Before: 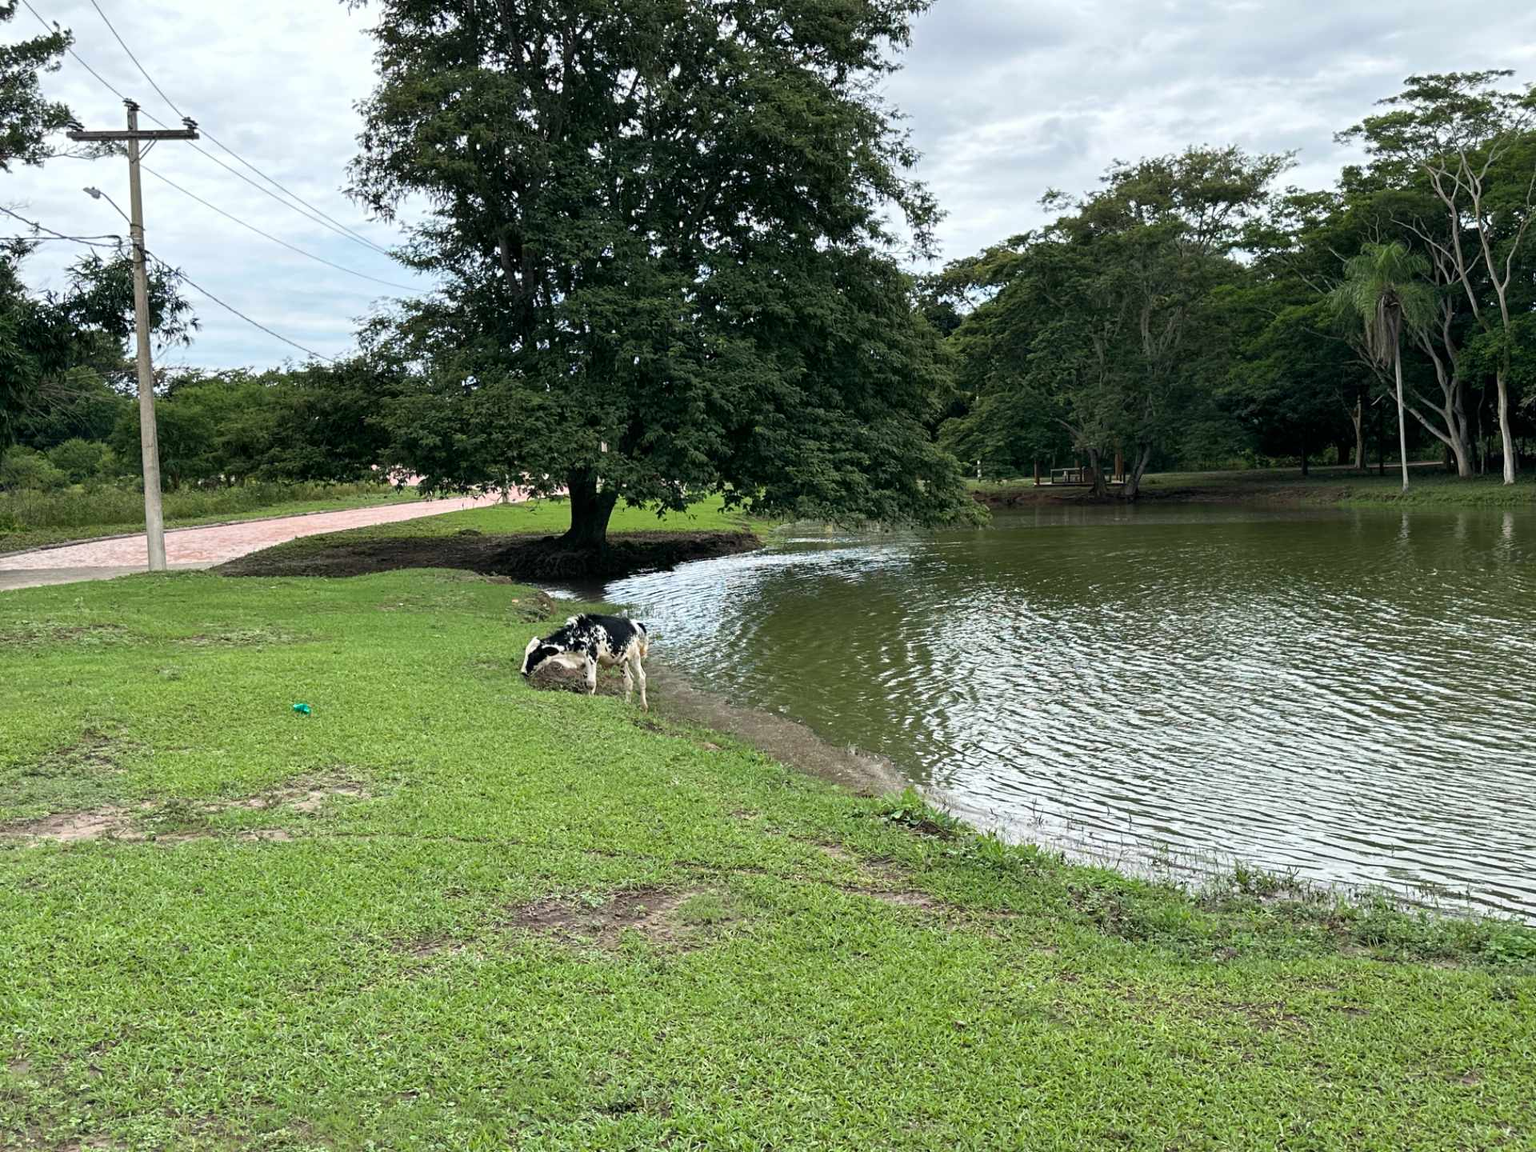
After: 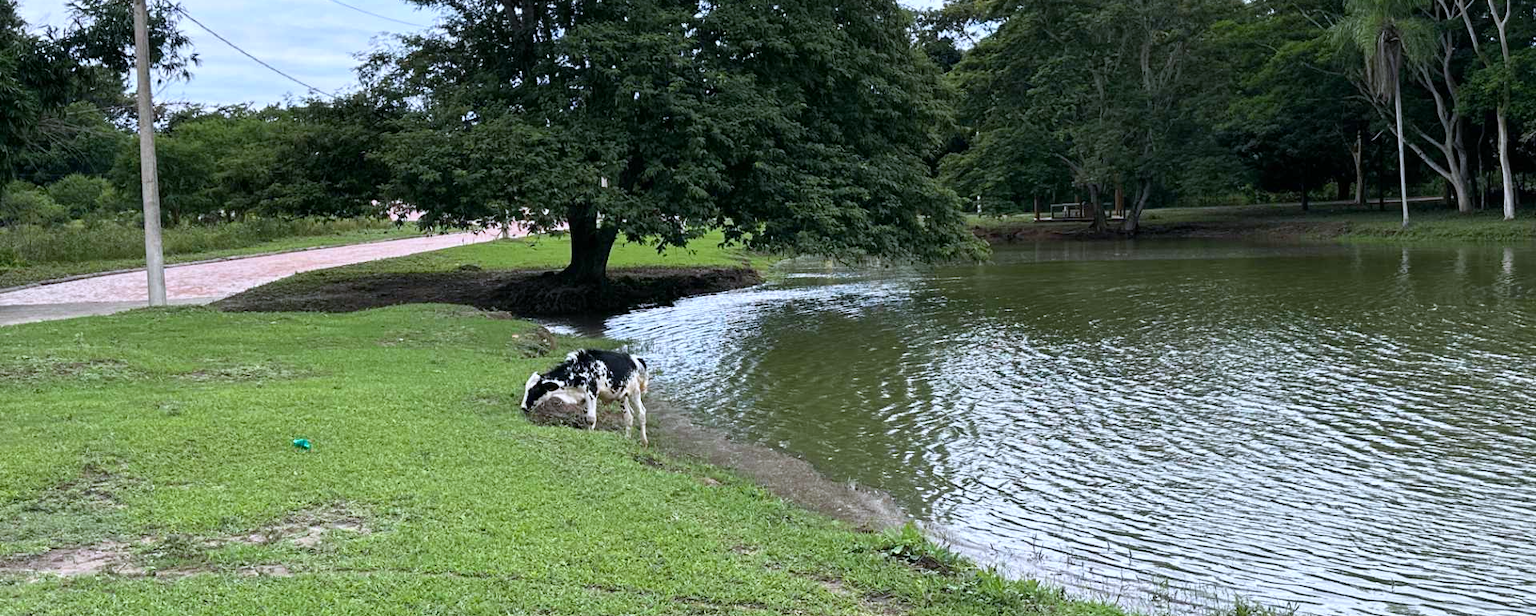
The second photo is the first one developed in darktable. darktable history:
crop and rotate: top 23.043%, bottom 23.437%
white balance: red 0.967, blue 1.119, emerald 0.756
